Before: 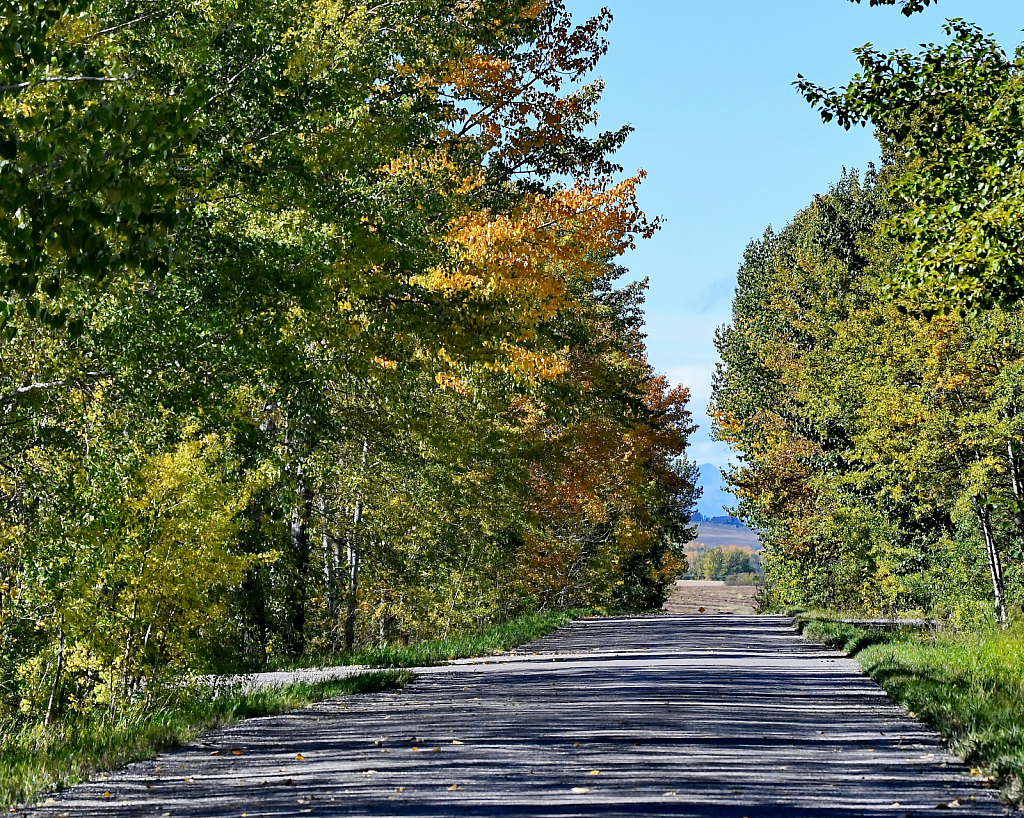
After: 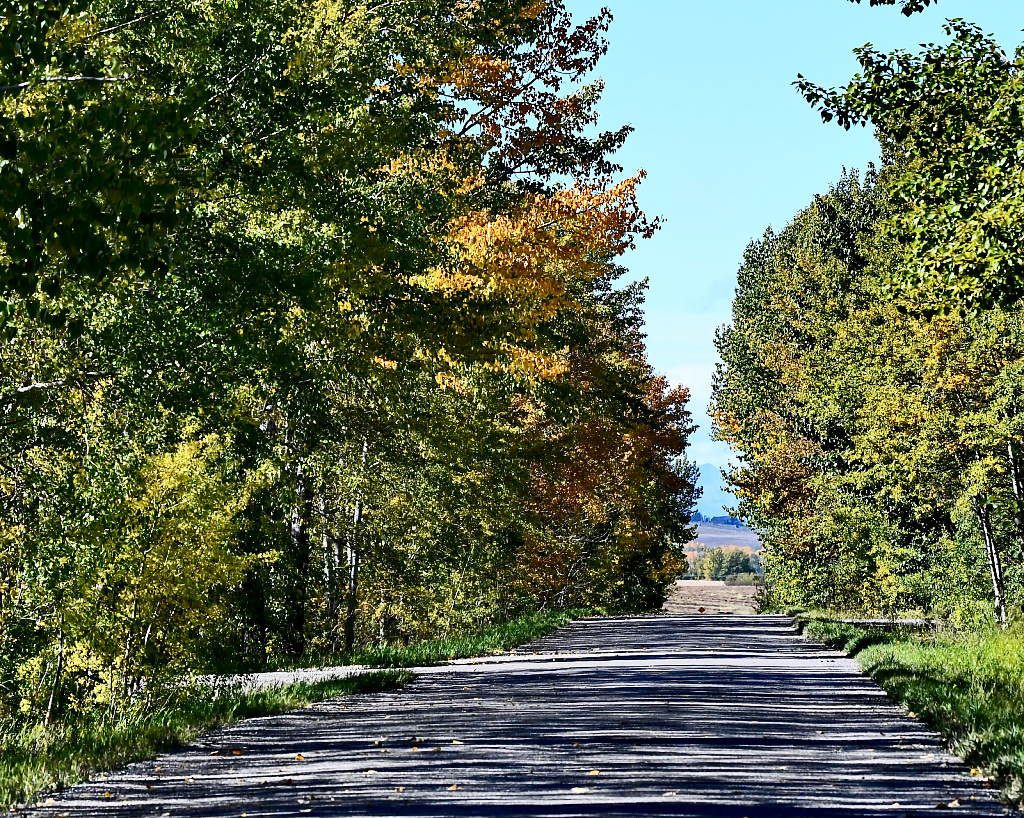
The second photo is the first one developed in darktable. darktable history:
contrast brightness saturation: contrast 0.298
